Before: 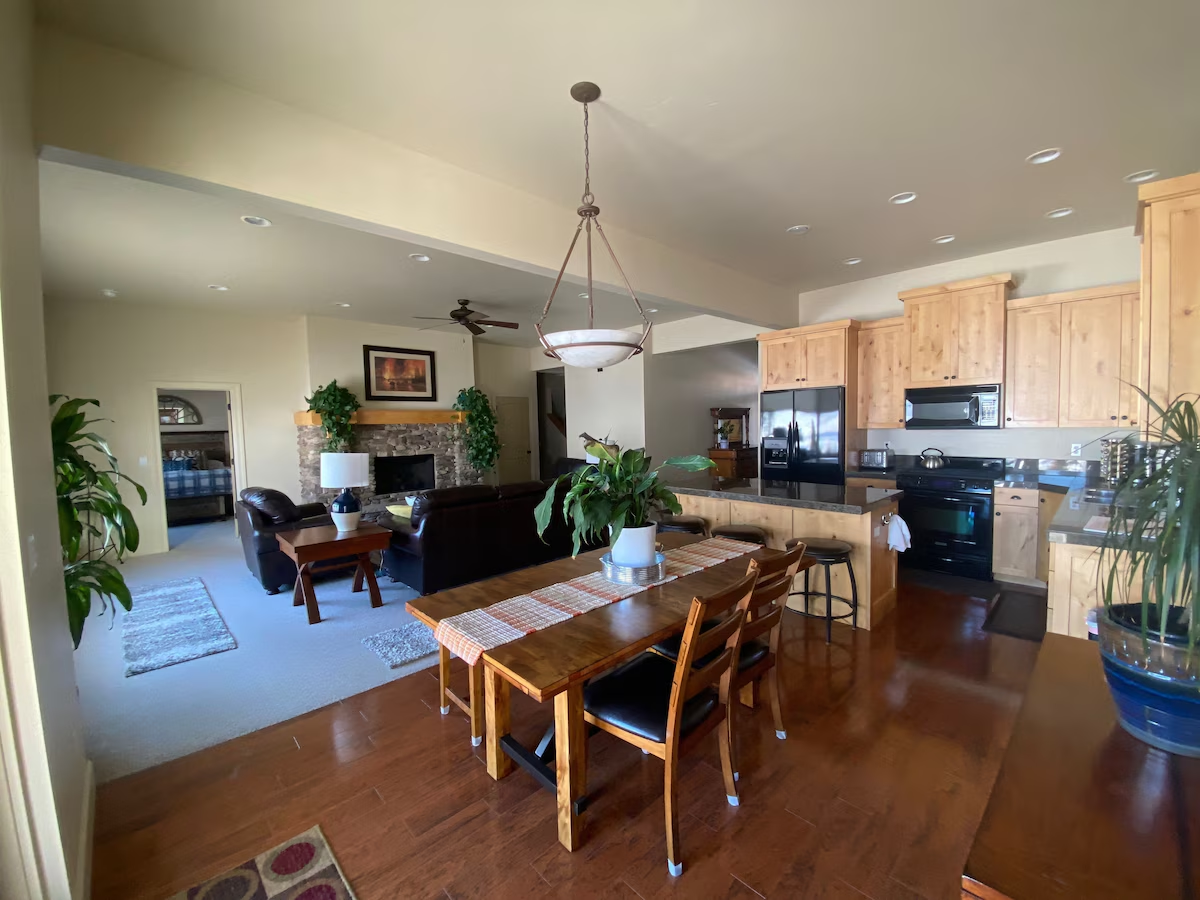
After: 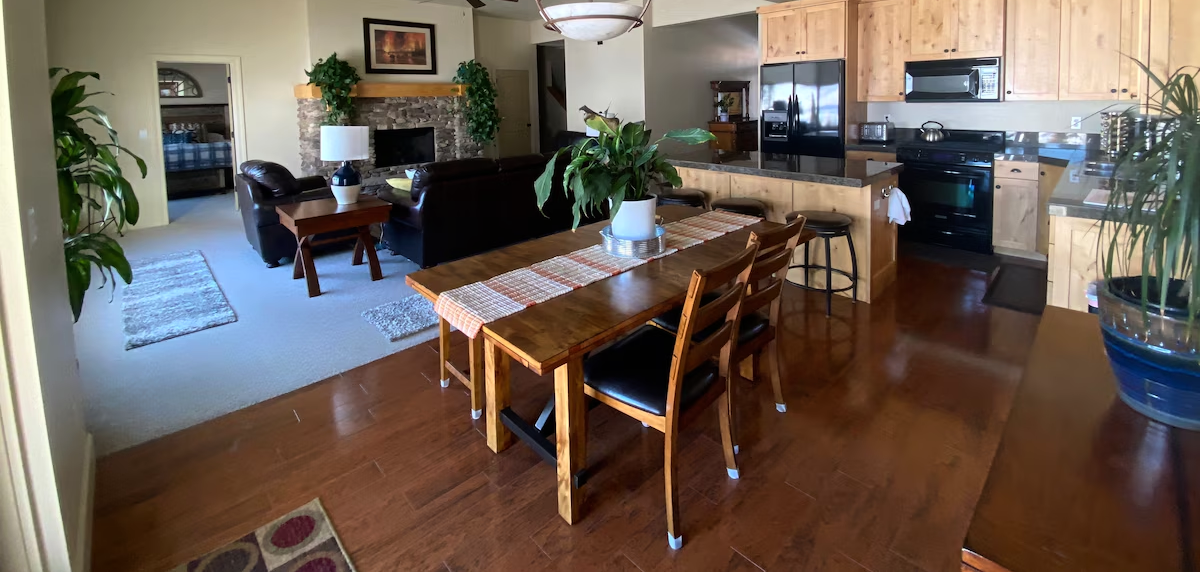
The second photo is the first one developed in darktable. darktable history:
crop and rotate: top 36.435%
rgb curve: curves: ch0 [(0, 0) (0.078, 0.051) (0.929, 0.956) (1, 1)], compensate middle gray true
